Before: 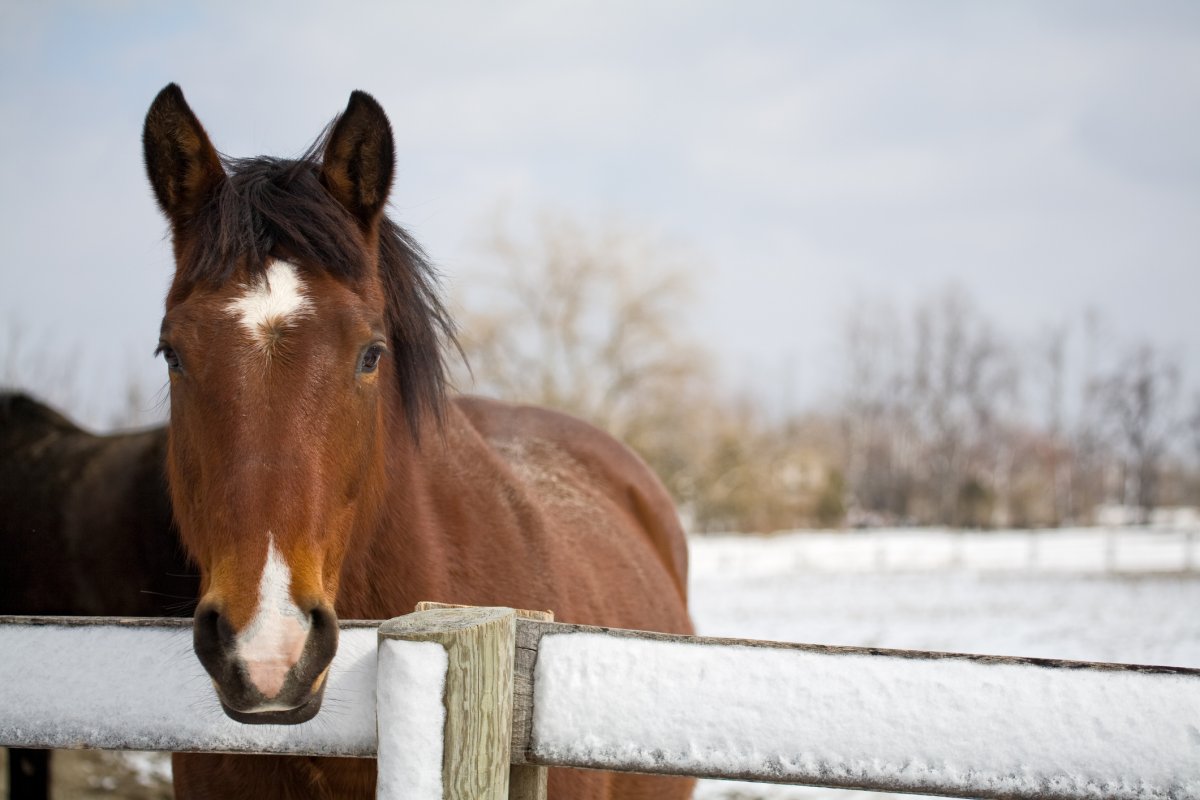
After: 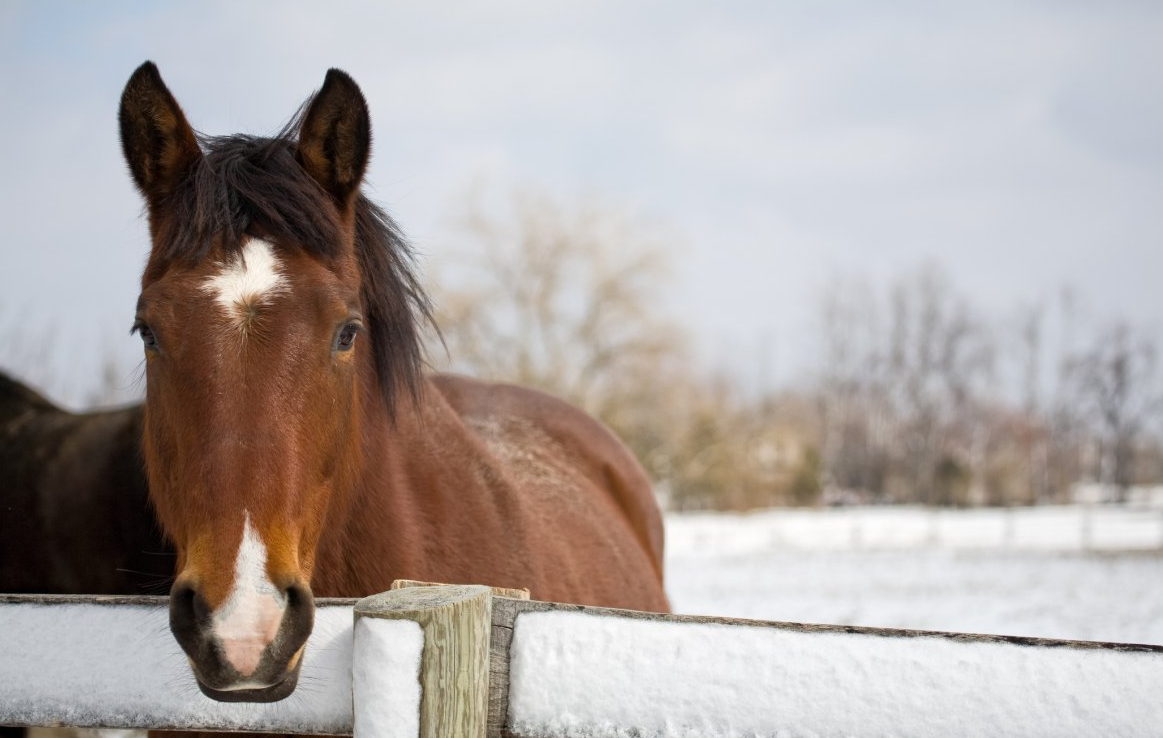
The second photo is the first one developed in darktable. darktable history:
crop: left 2.049%, top 2.82%, right 1.001%, bottom 4.872%
